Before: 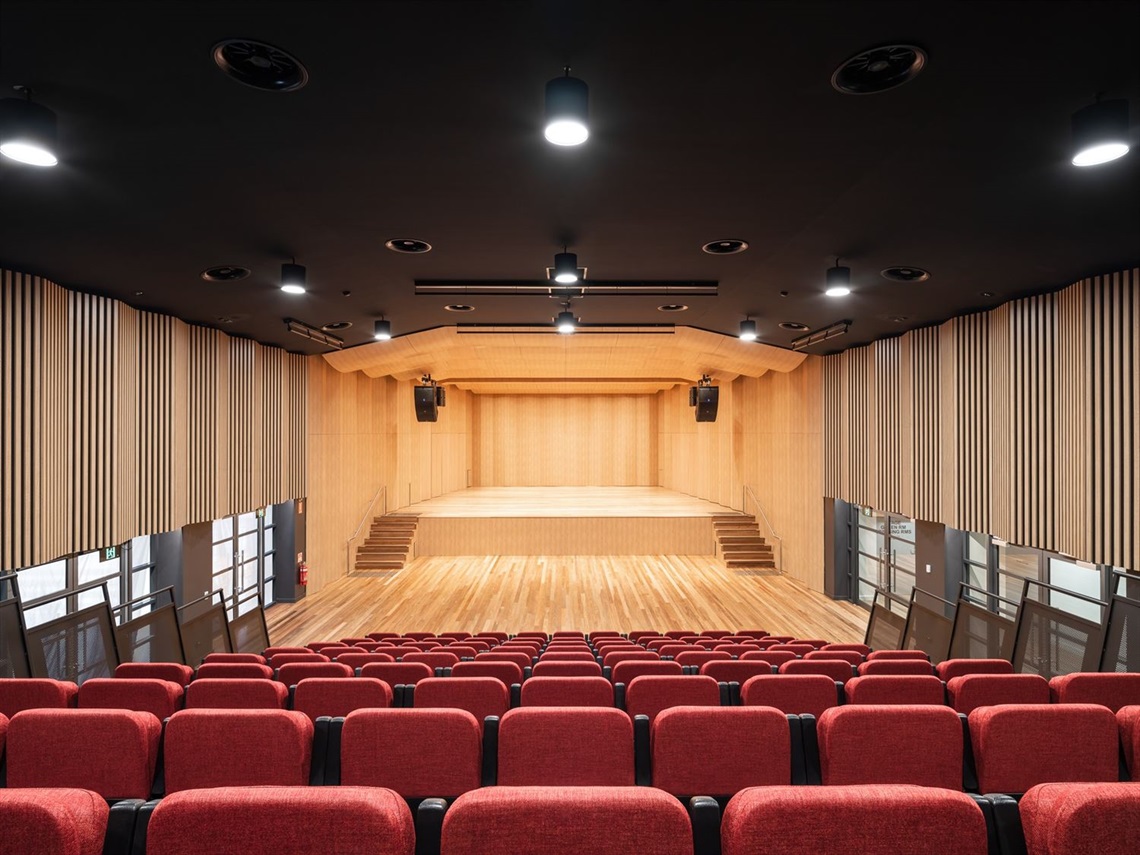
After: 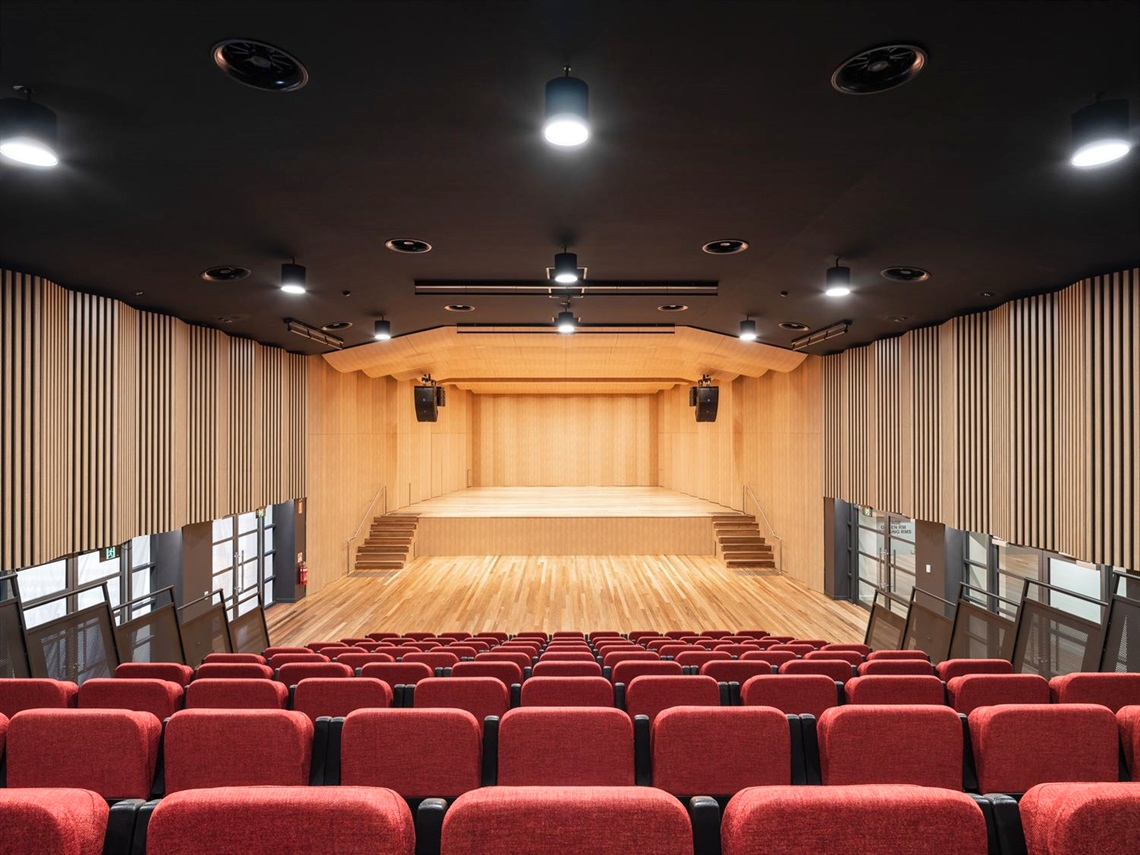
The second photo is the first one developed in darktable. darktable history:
shadows and highlights: shadows 47.63, highlights -42.06, soften with gaussian
